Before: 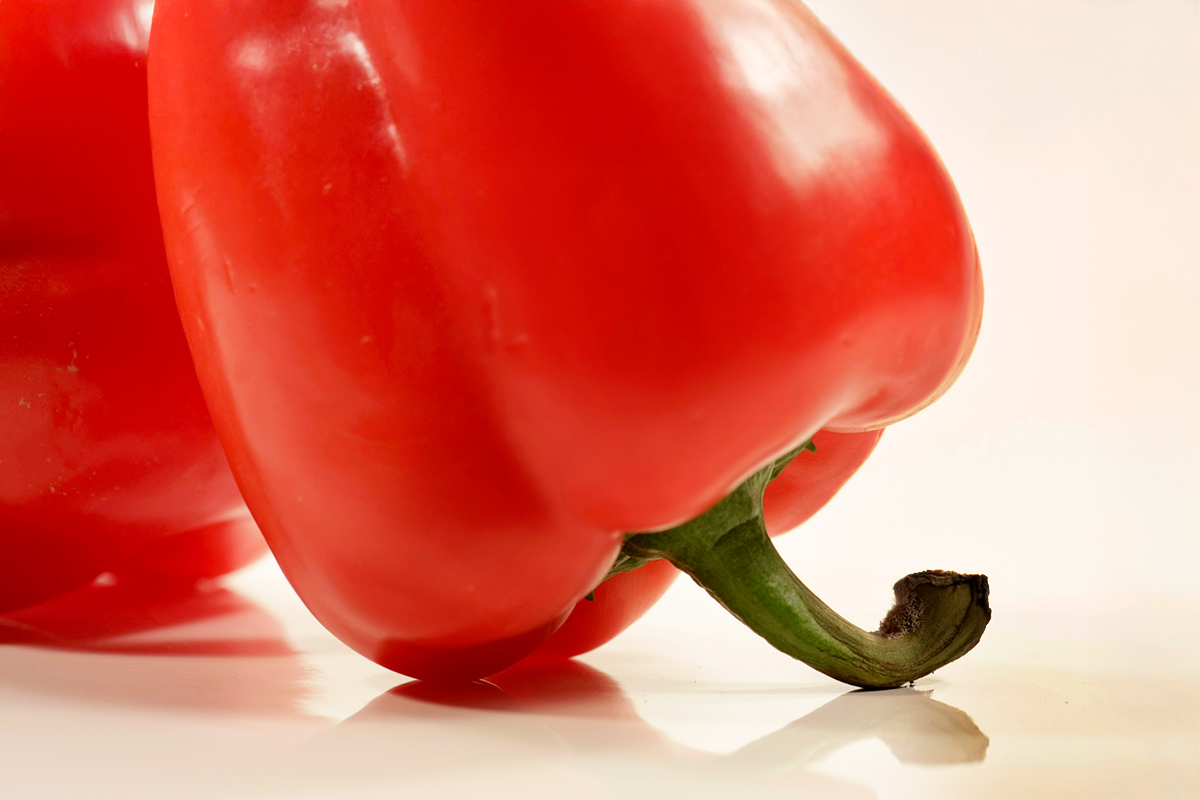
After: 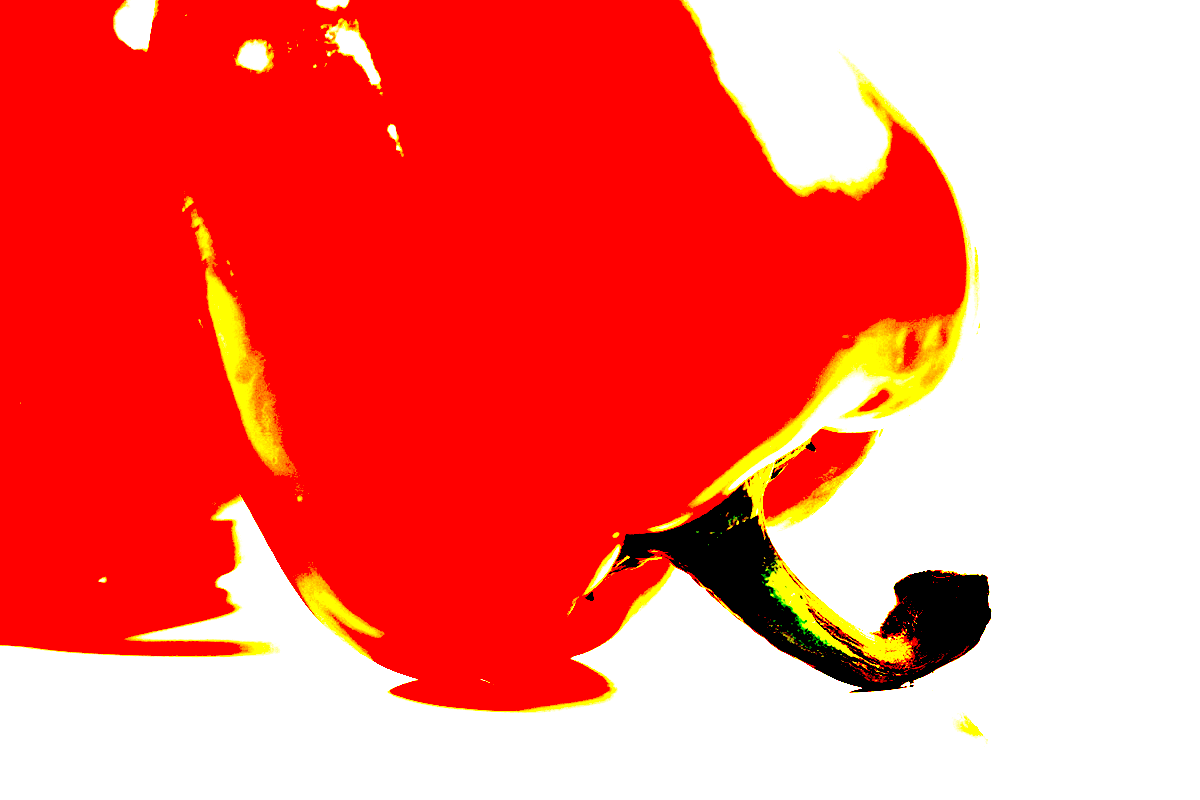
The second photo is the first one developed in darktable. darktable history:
exposure: black level correction 0.099, exposure 2.953 EV, compensate highlight preservation false
